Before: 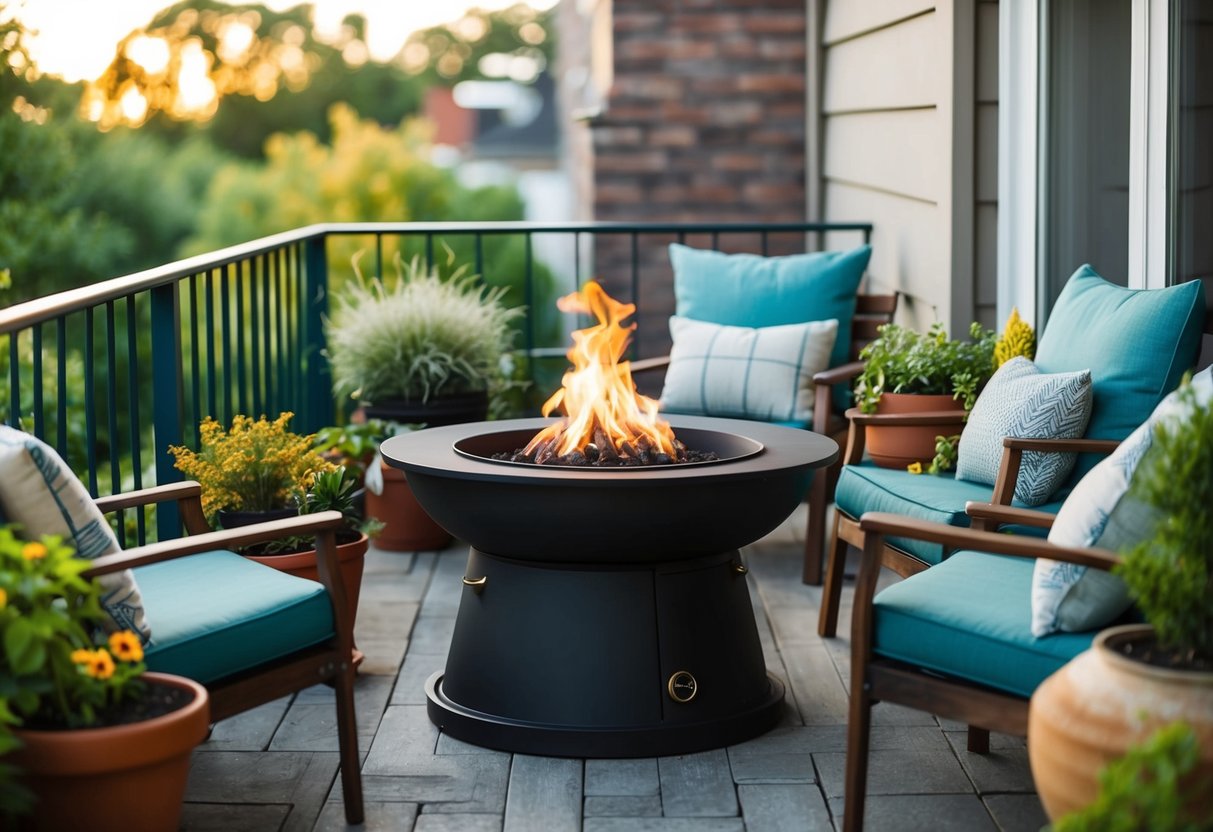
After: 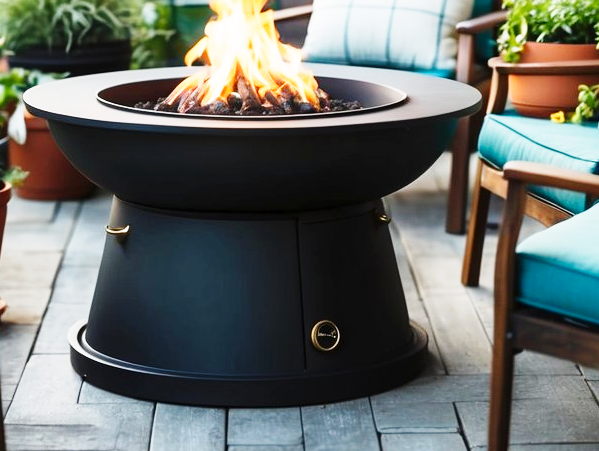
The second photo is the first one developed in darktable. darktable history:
crop: left 29.496%, top 42.267%, right 21.045%, bottom 3.505%
base curve: curves: ch0 [(0, 0) (0.018, 0.026) (0.143, 0.37) (0.33, 0.731) (0.458, 0.853) (0.735, 0.965) (0.905, 0.986) (1, 1)], preserve colors none
